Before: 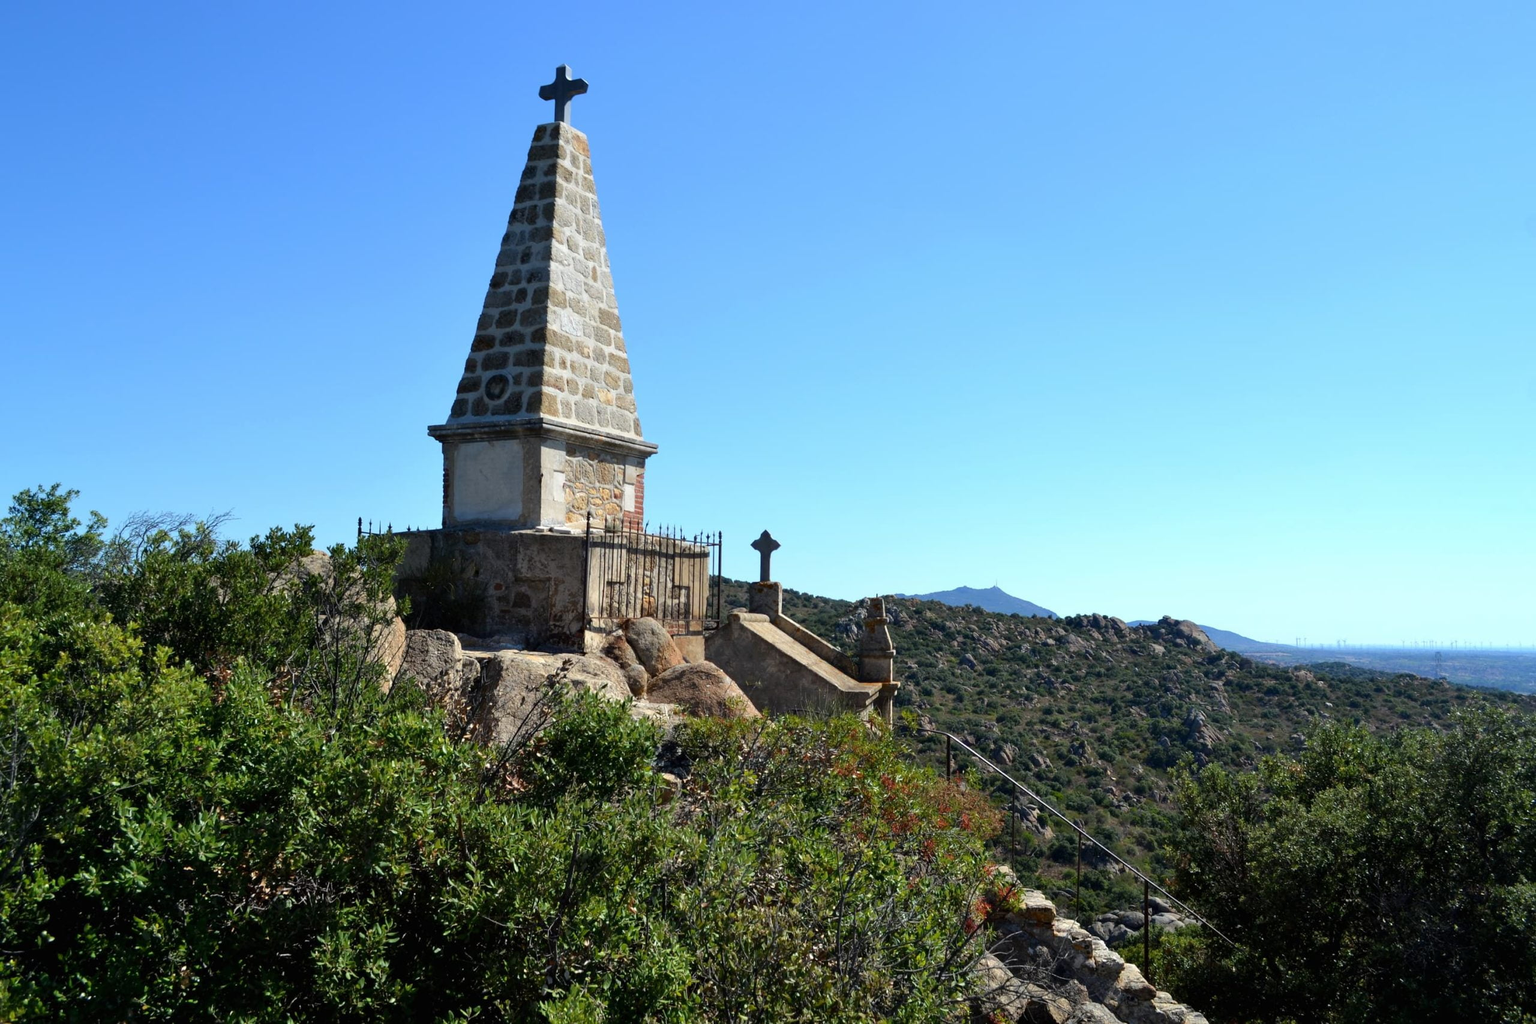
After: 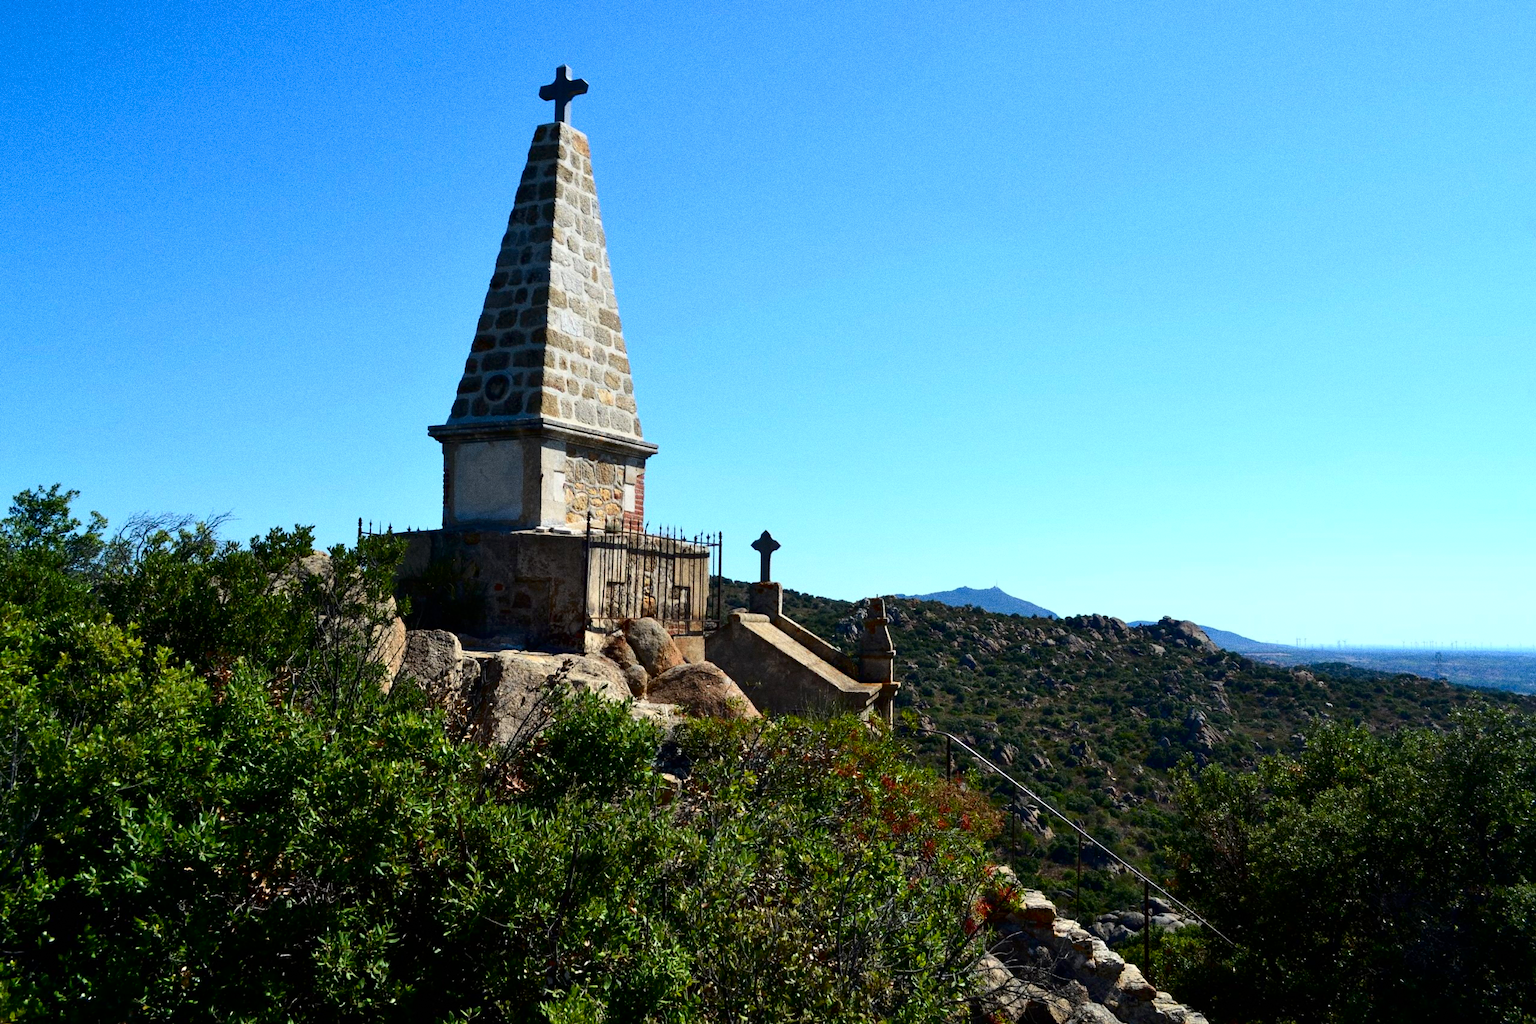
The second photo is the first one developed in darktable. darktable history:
grain: coarseness 0.09 ISO, strength 40%
contrast brightness saturation: contrast 0.19, brightness -0.11, saturation 0.21
